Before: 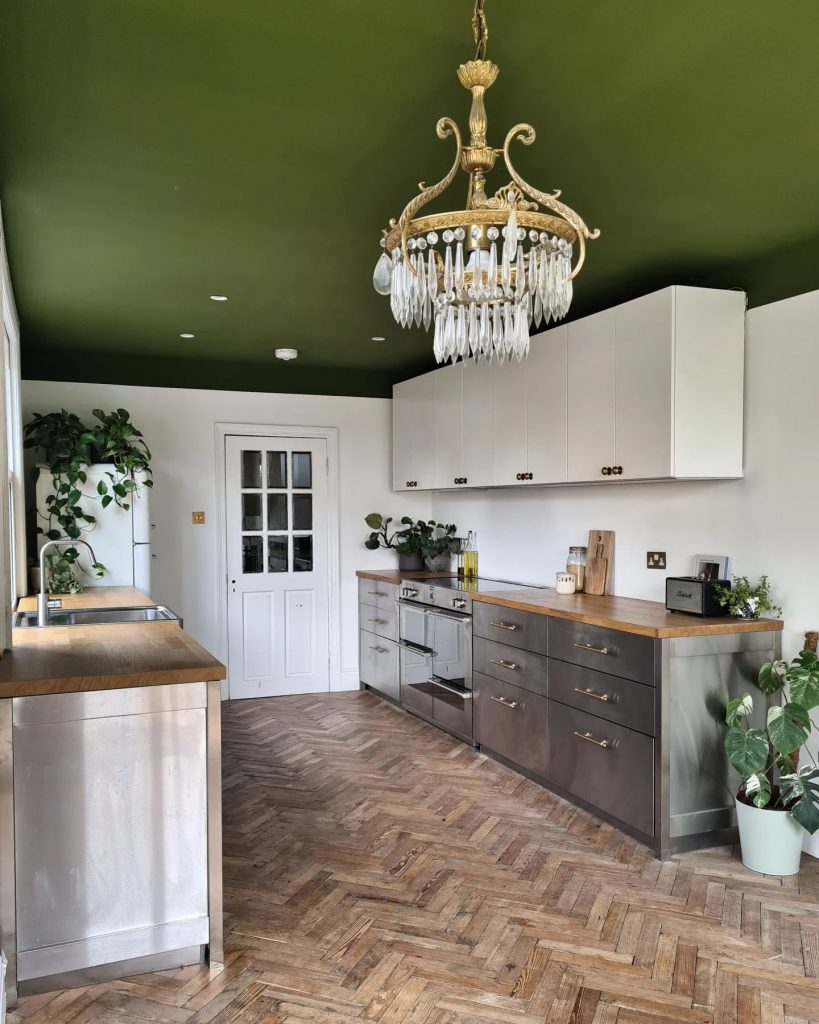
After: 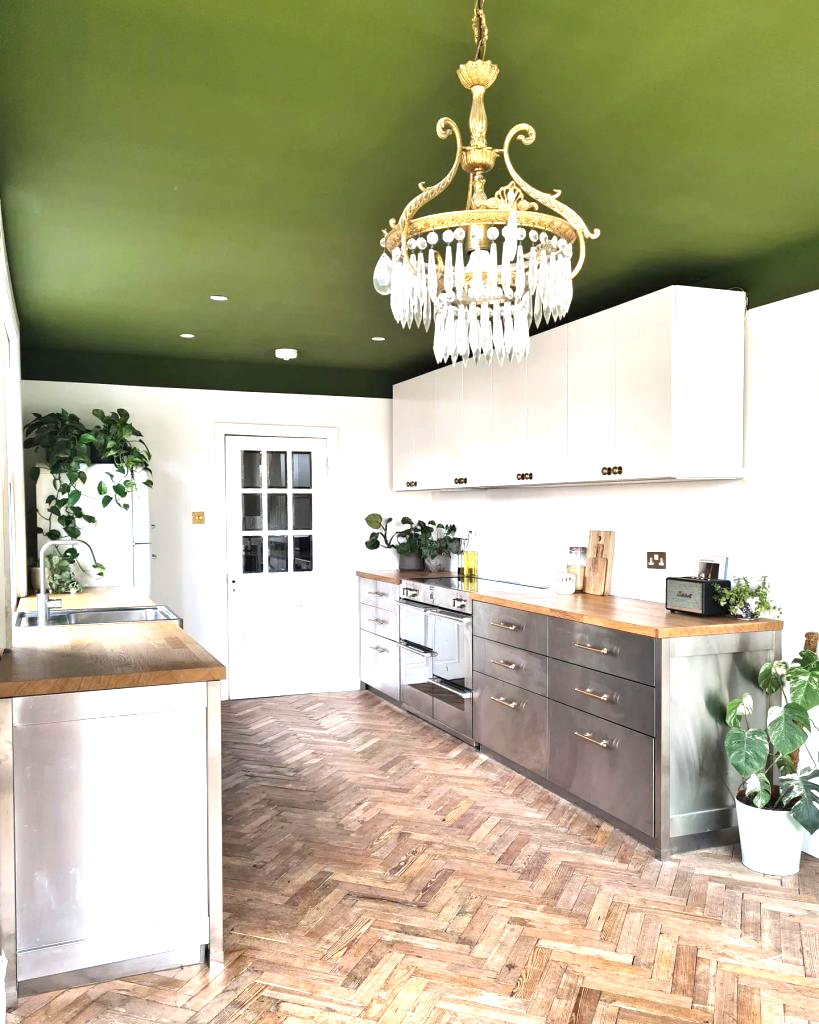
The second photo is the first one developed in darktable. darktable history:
local contrast: mode bilateral grid, contrast 100, coarseness 100, detail 91%, midtone range 0.2
exposure: black level correction 0, exposure 1.388 EV, compensate exposure bias true, compensate highlight preservation false
